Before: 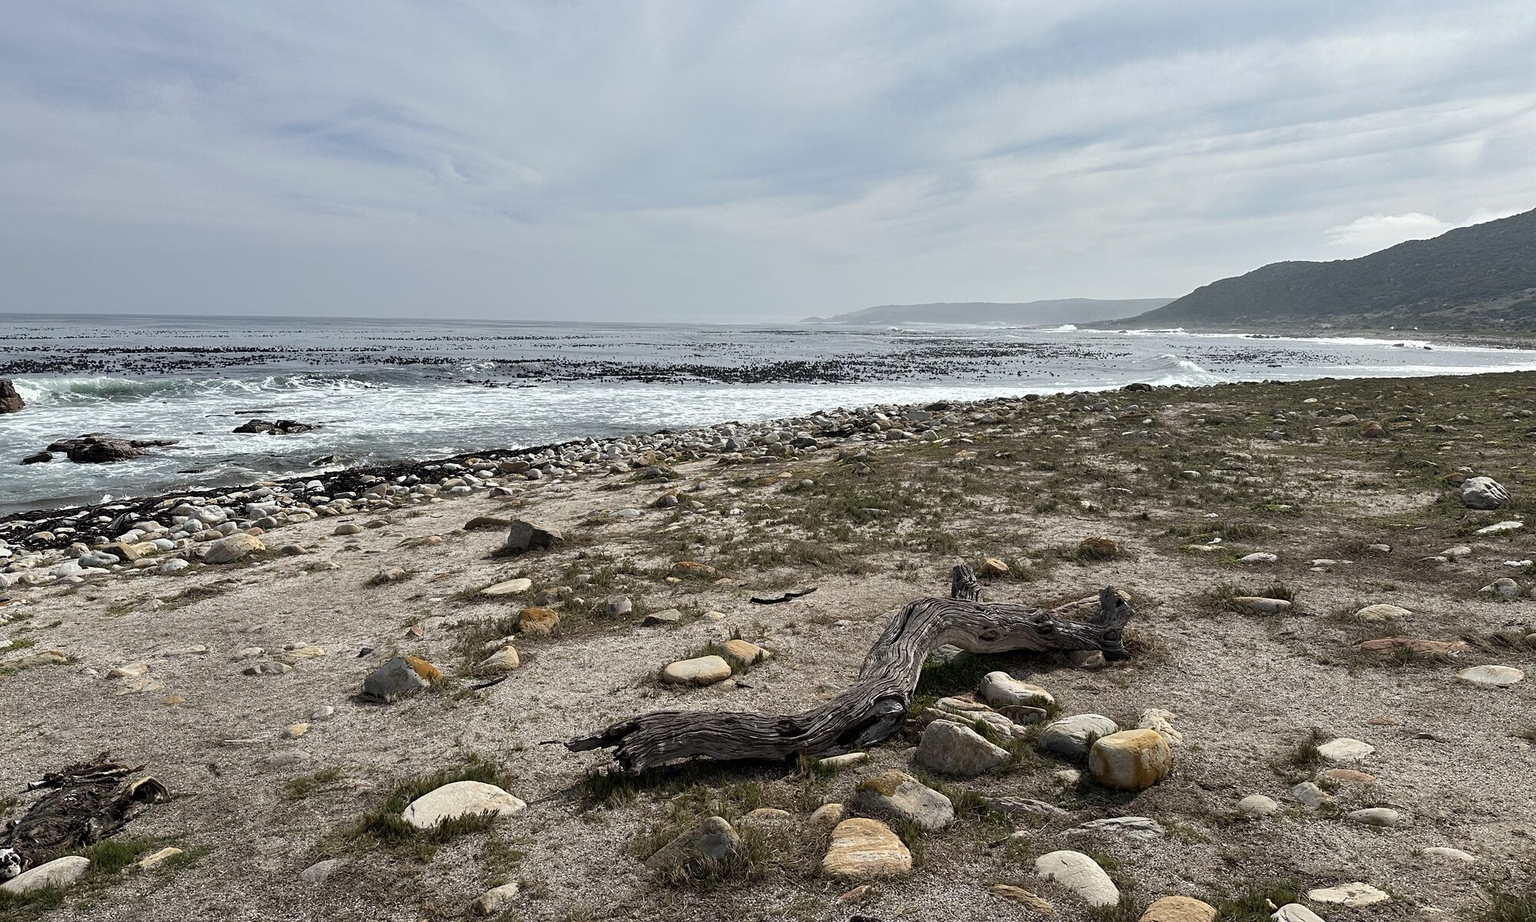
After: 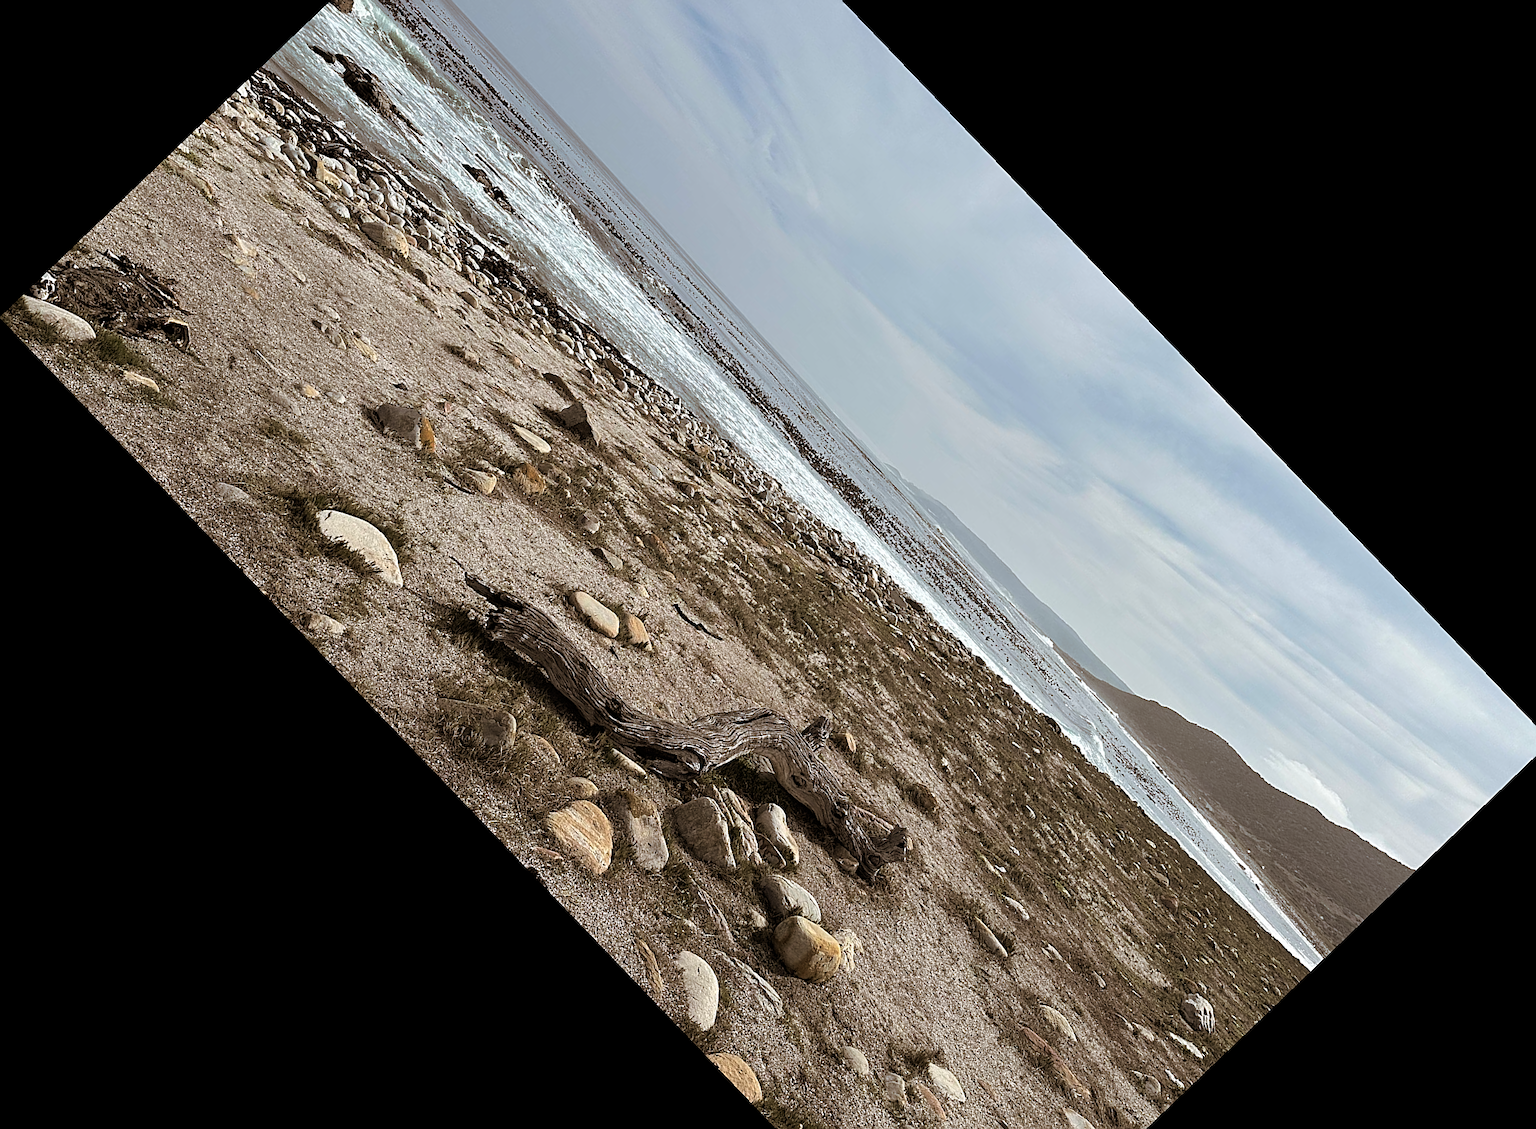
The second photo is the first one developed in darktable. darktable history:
crop and rotate: angle -46.26°, top 16.234%, right 0.912%, bottom 11.704%
split-toning: shadows › hue 32.4°, shadows › saturation 0.51, highlights › hue 180°, highlights › saturation 0, balance -60.17, compress 55.19%
sharpen: on, module defaults
